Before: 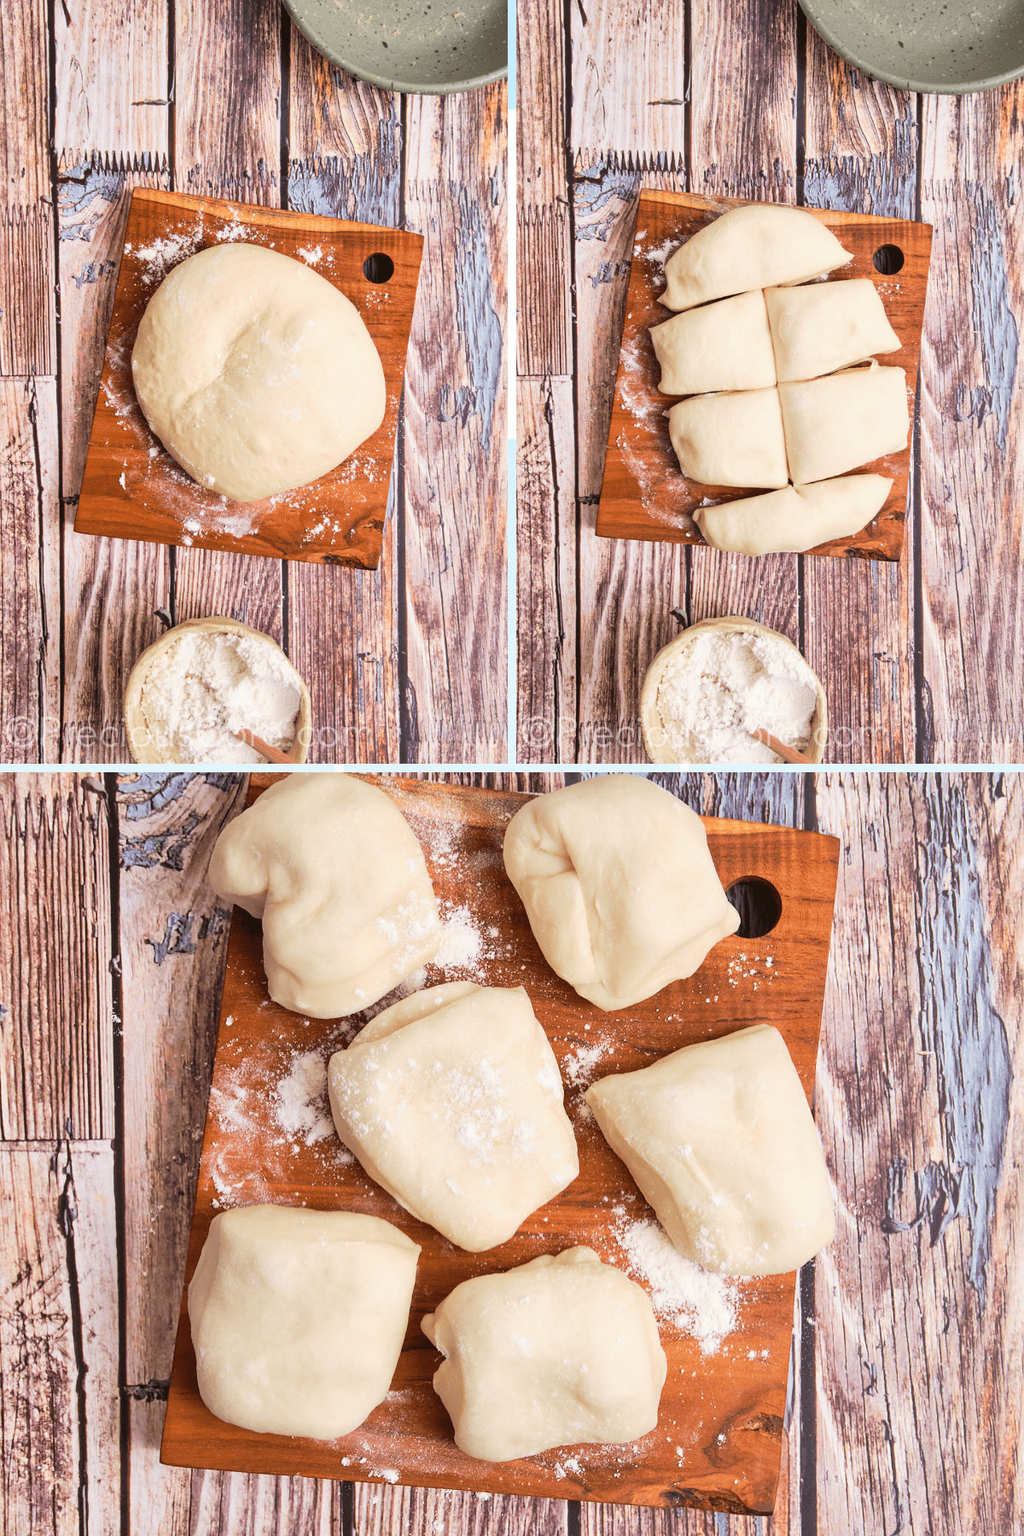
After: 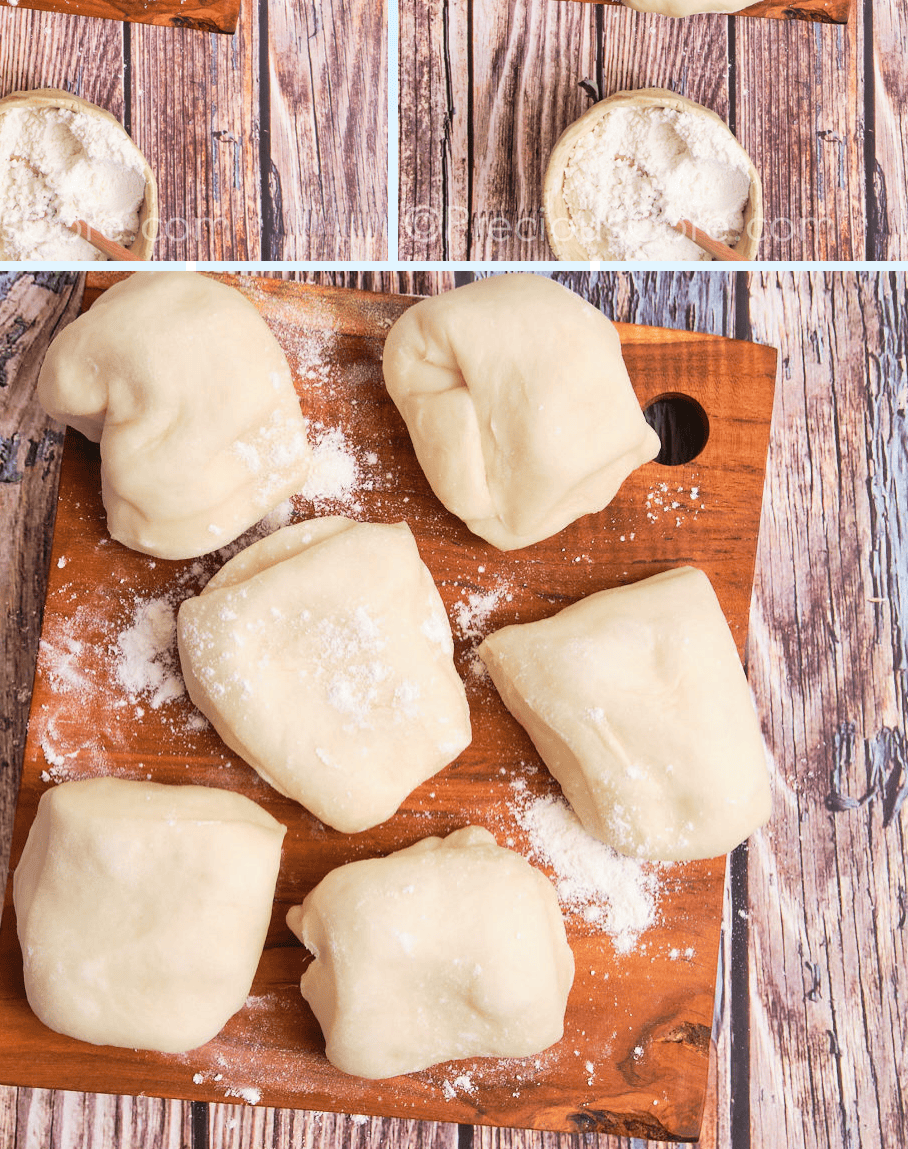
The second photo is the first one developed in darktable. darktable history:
crop and rotate: left 17.333%, top 35.224%, right 6.959%, bottom 0.912%
